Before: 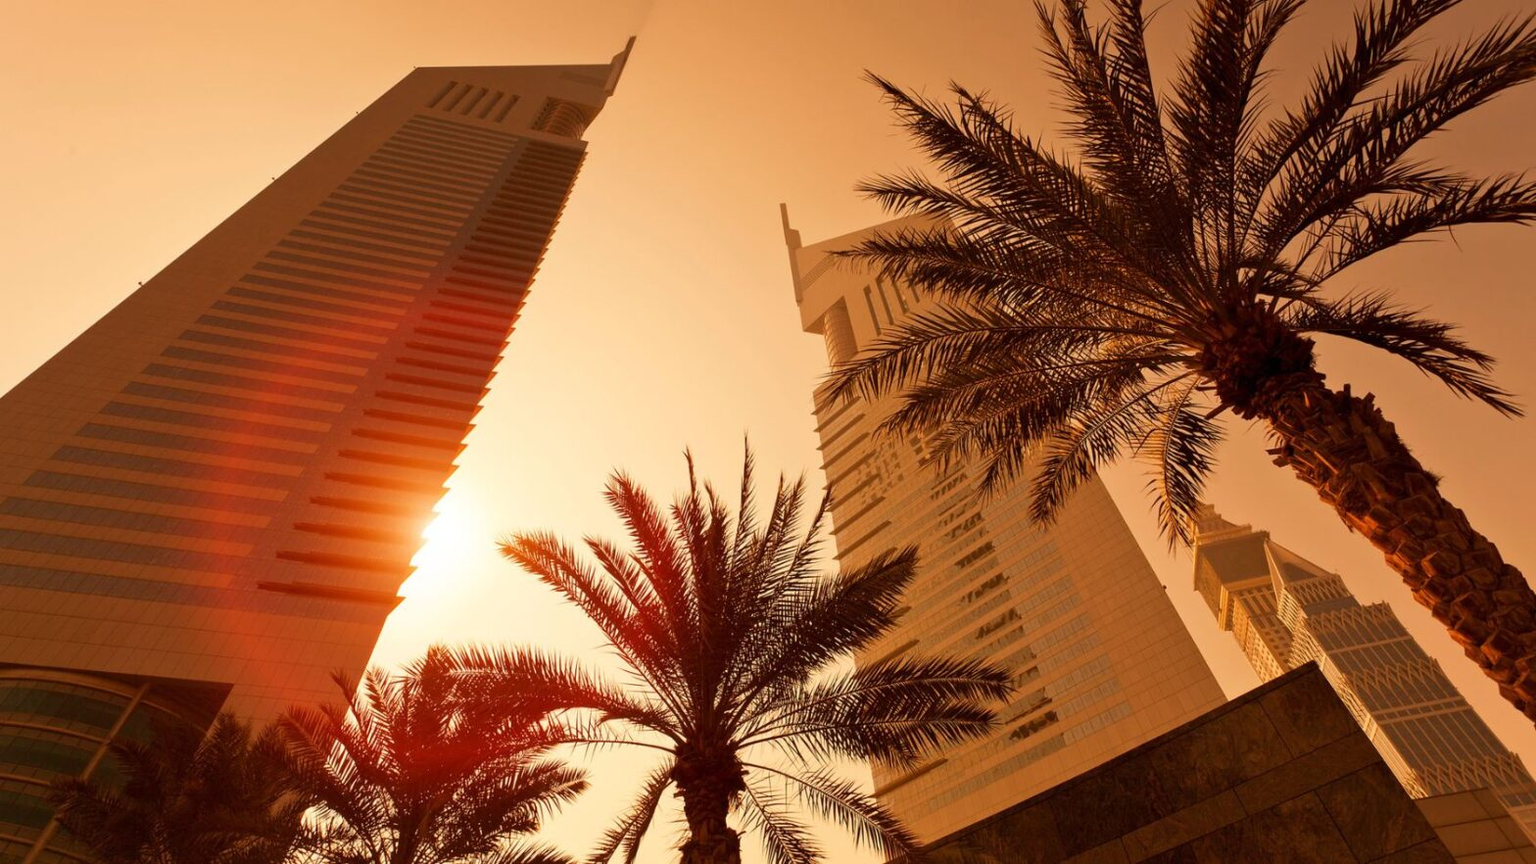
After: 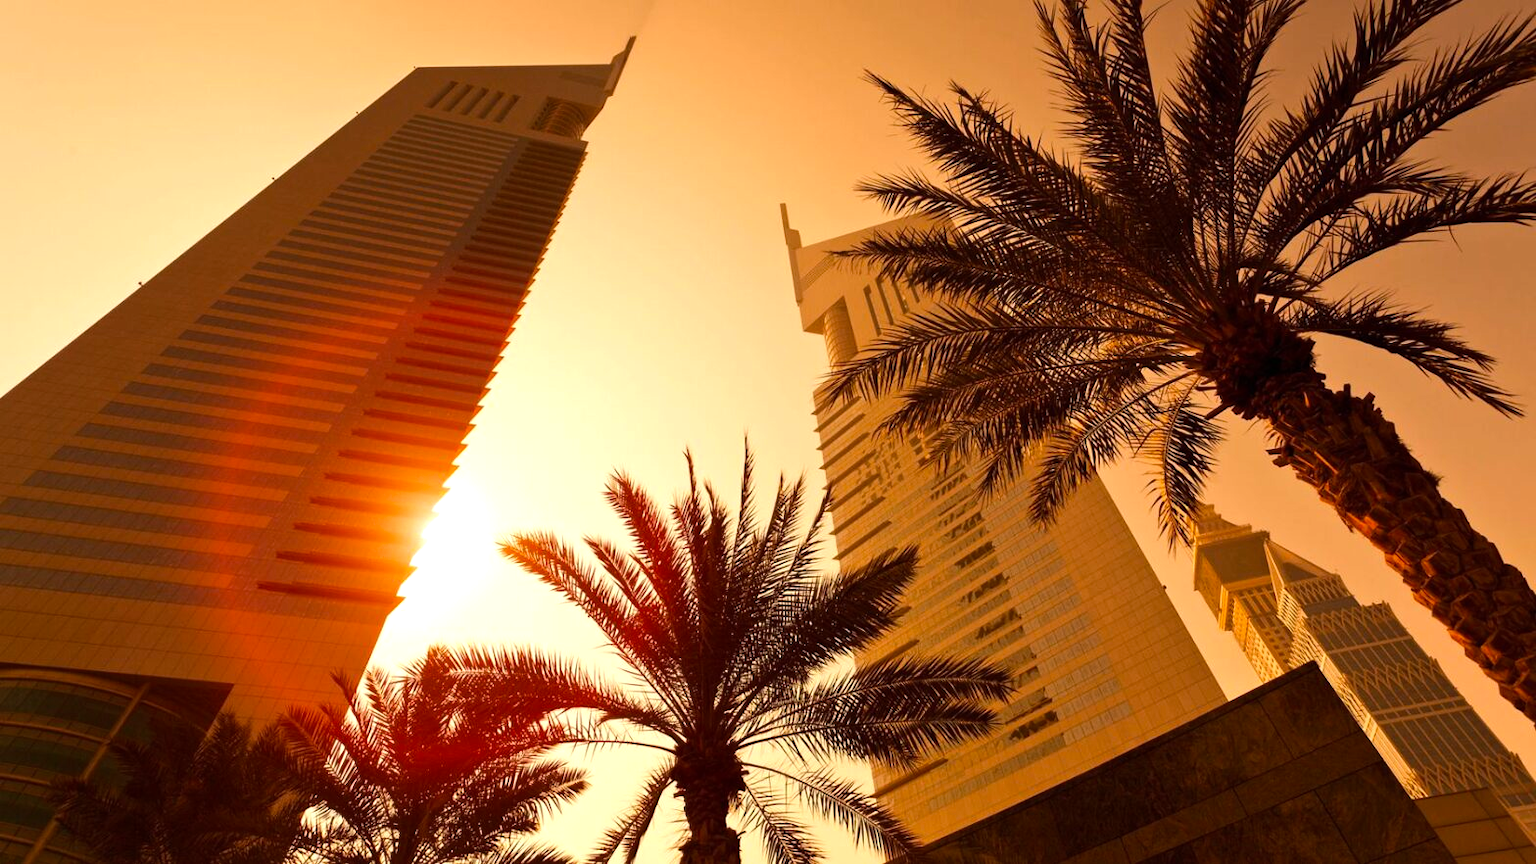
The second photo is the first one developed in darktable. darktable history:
white balance: red 0.988, blue 1.017
tone equalizer: -8 EV -0.417 EV, -7 EV -0.389 EV, -6 EV -0.333 EV, -5 EV -0.222 EV, -3 EV 0.222 EV, -2 EV 0.333 EV, -1 EV 0.389 EV, +0 EV 0.417 EV, edges refinement/feathering 500, mask exposure compensation -1.57 EV, preserve details no
color balance: output saturation 110%
